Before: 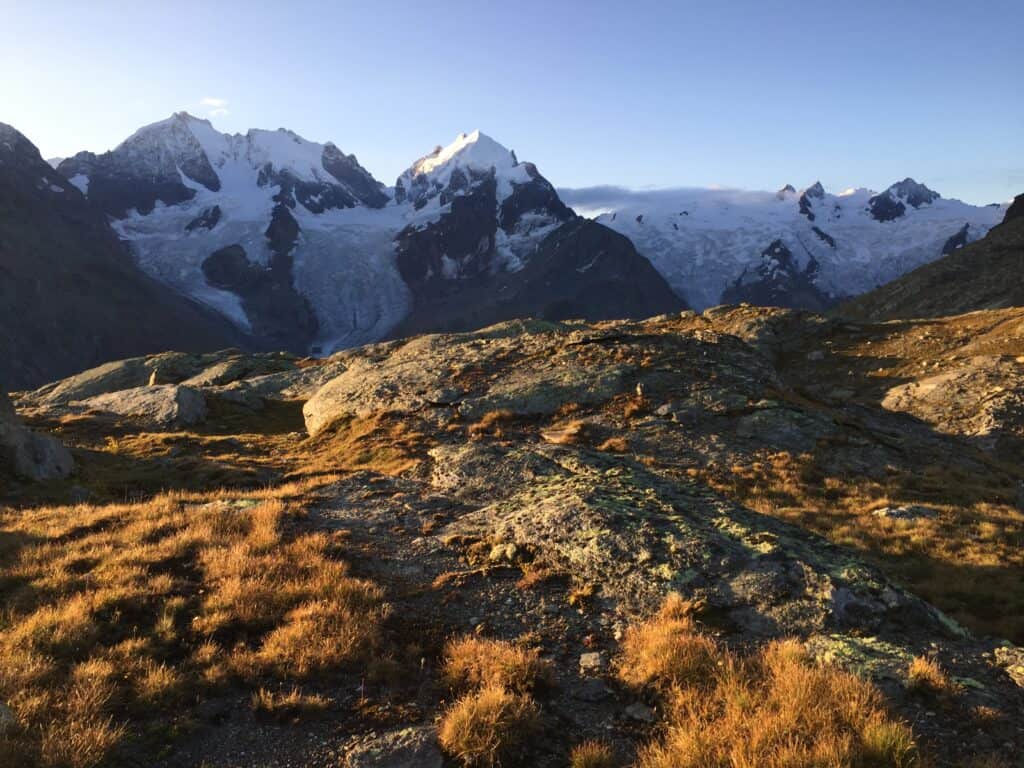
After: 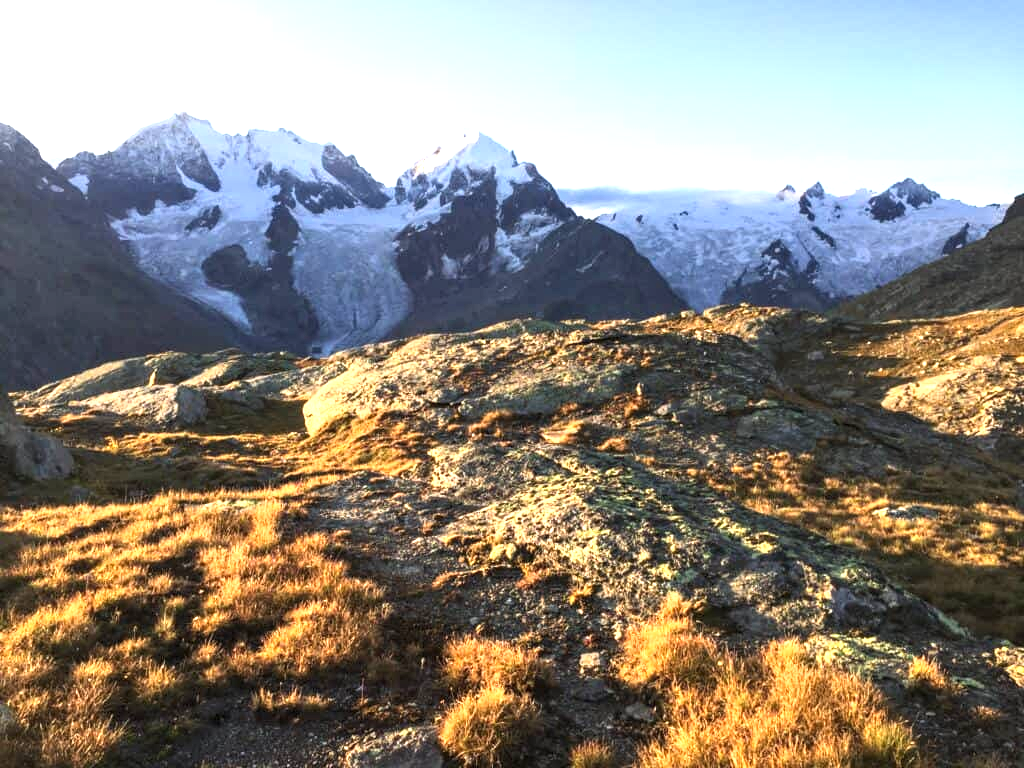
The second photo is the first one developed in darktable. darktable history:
exposure: black level correction 0, exposure 1.2 EV, compensate highlight preservation false
local contrast: on, module defaults
rgb curve: curves: ch0 [(0, 0) (0.078, 0.051) (0.929, 0.956) (1, 1)], compensate middle gray true
